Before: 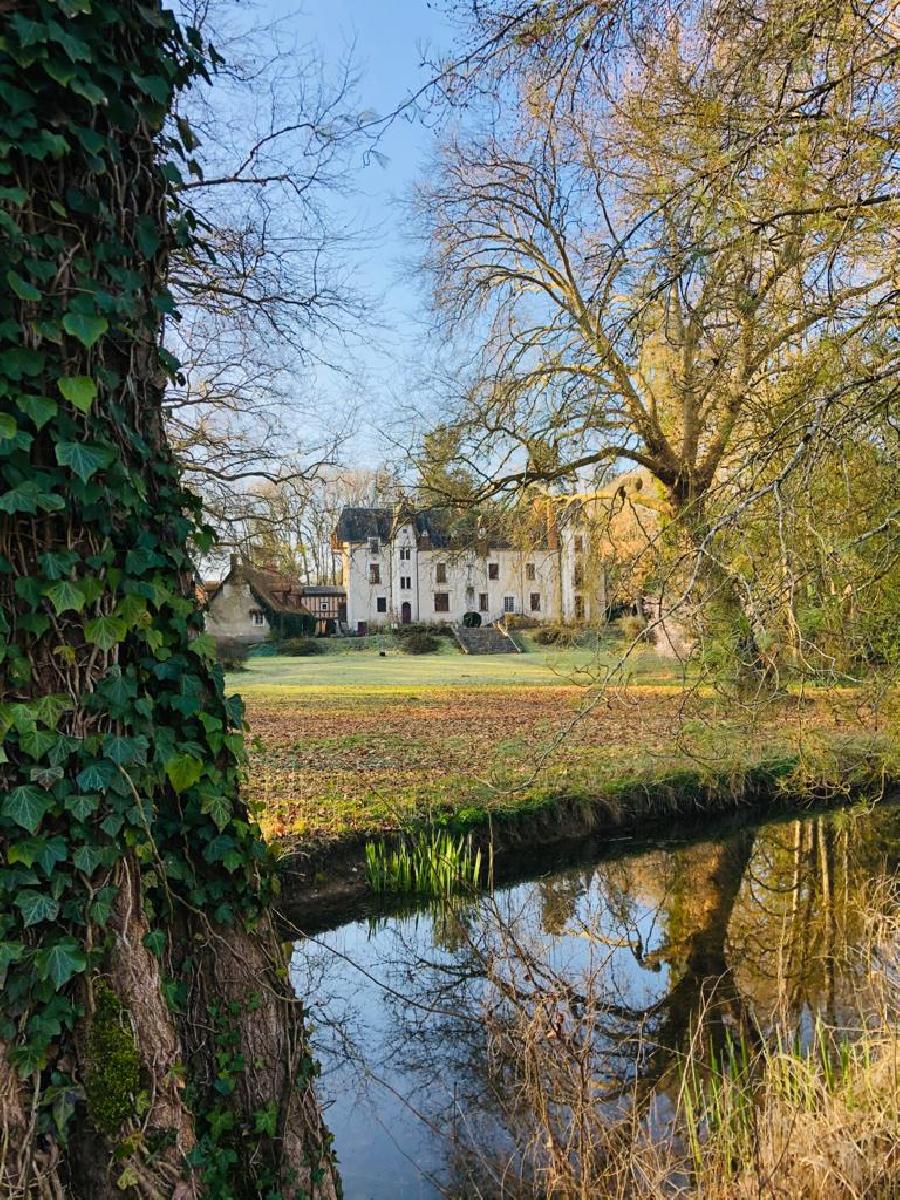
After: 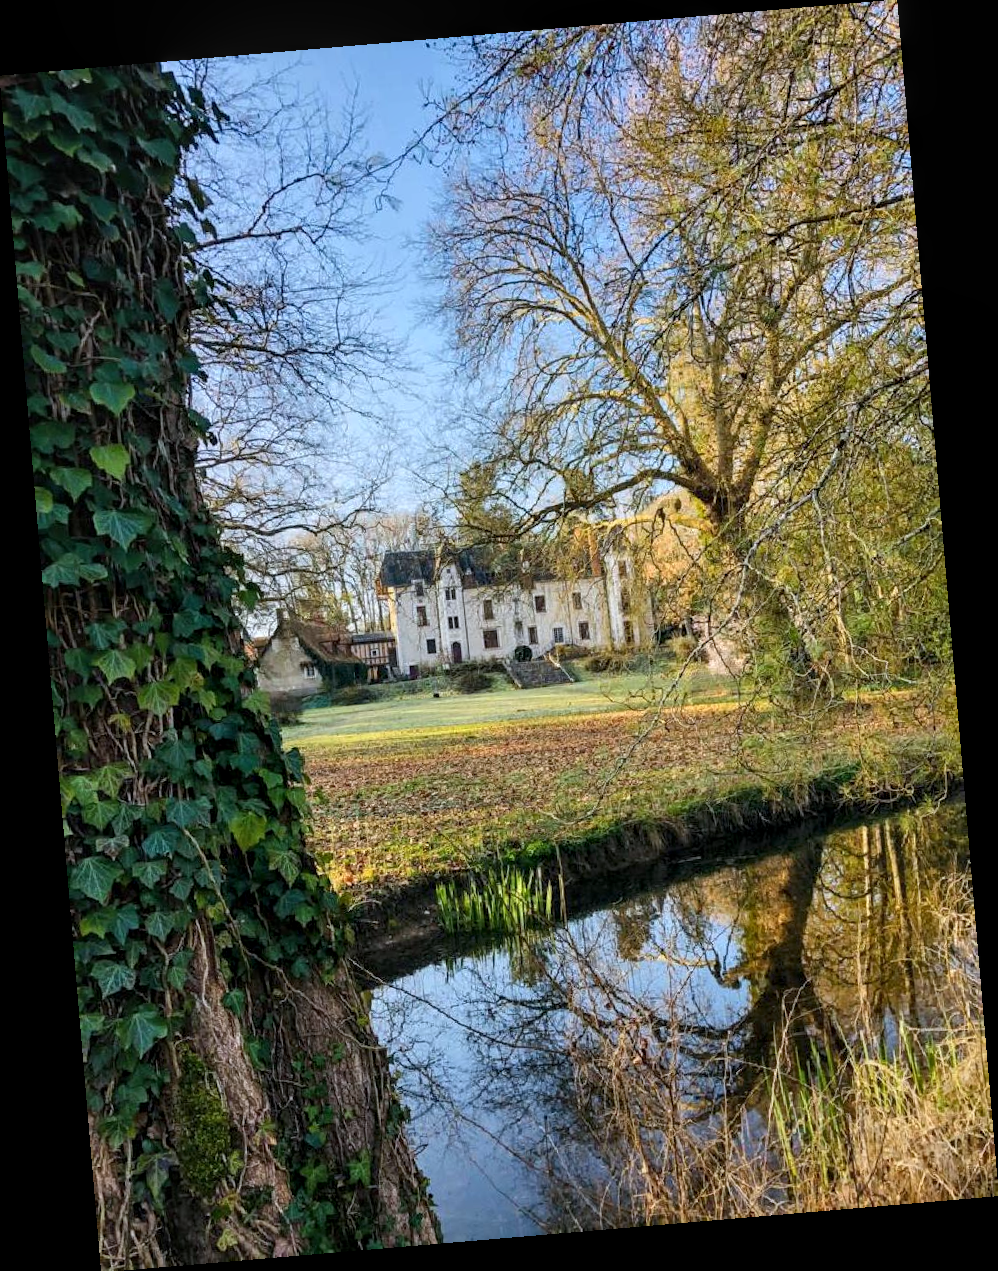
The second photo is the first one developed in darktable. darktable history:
rotate and perspective: rotation -4.86°, automatic cropping off
local contrast: detail 130%
white balance: red 0.976, blue 1.04
